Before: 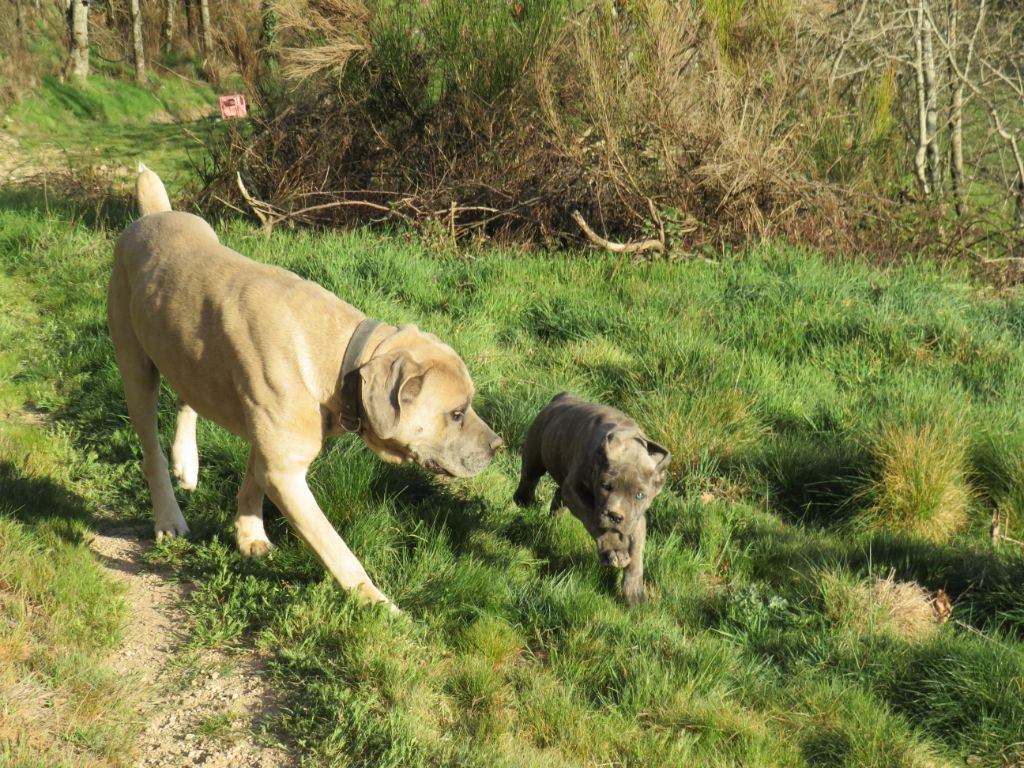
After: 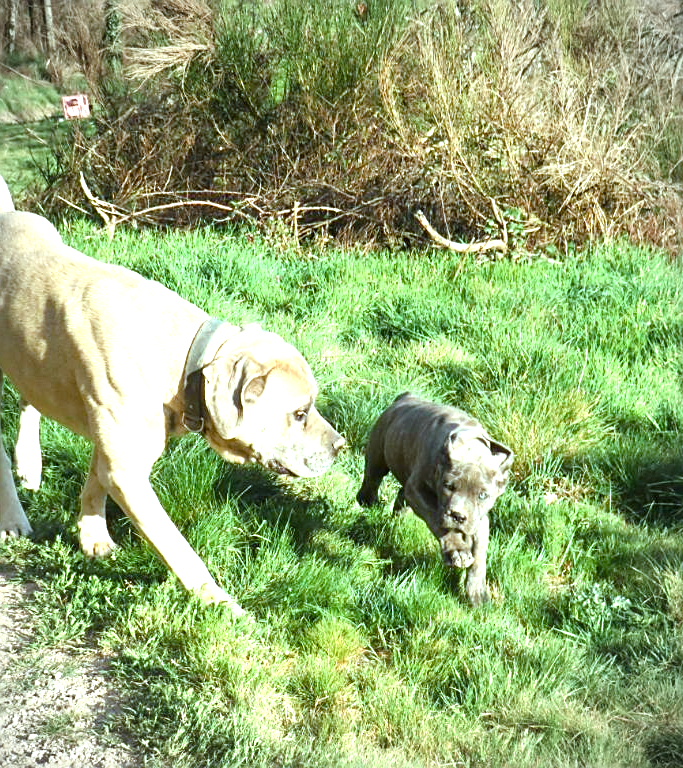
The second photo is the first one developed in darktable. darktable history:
crop and rotate: left 15.387%, right 17.909%
color correction: highlights a* -10.44, highlights b* -18.77
local contrast: mode bilateral grid, contrast 15, coarseness 37, detail 104%, midtone range 0.2
color balance rgb: shadows lift › luminance -20.194%, perceptual saturation grading › global saturation 20%, perceptual saturation grading › highlights -24.75%, perceptual saturation grading › shadows 26.06%, perceptual brilliance grading › global brilliance 2.832%, perceptual brilliance grading › highlights -2.266%, perceptual brilliance grading › shadows 2.776%, global vibrance 20%
sharpen: on, module defaults
exposure: exposure 1.215 EV, compensate exposure bias true, compensate highlight preservation false
vignetting: unbound false
